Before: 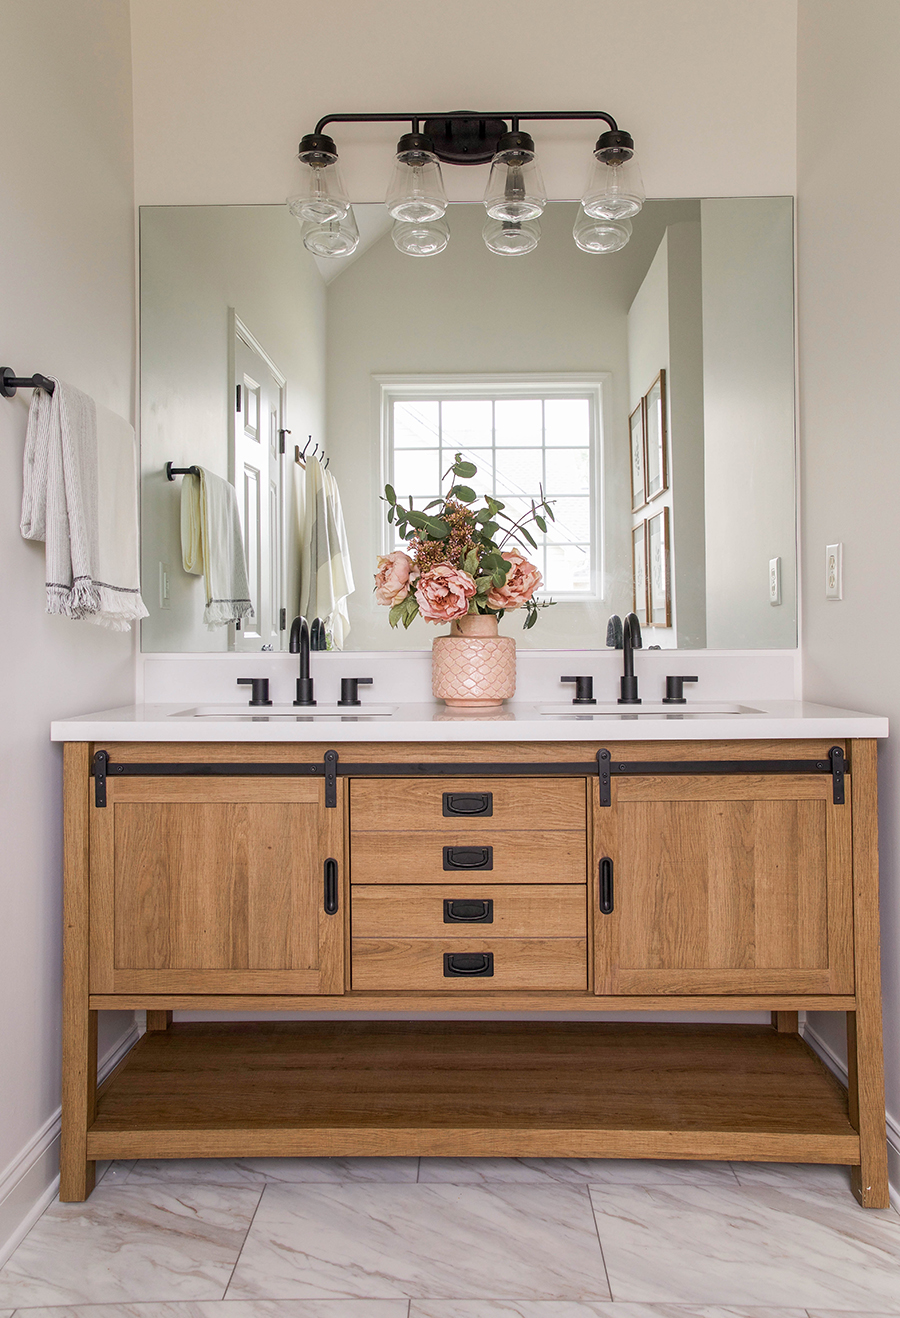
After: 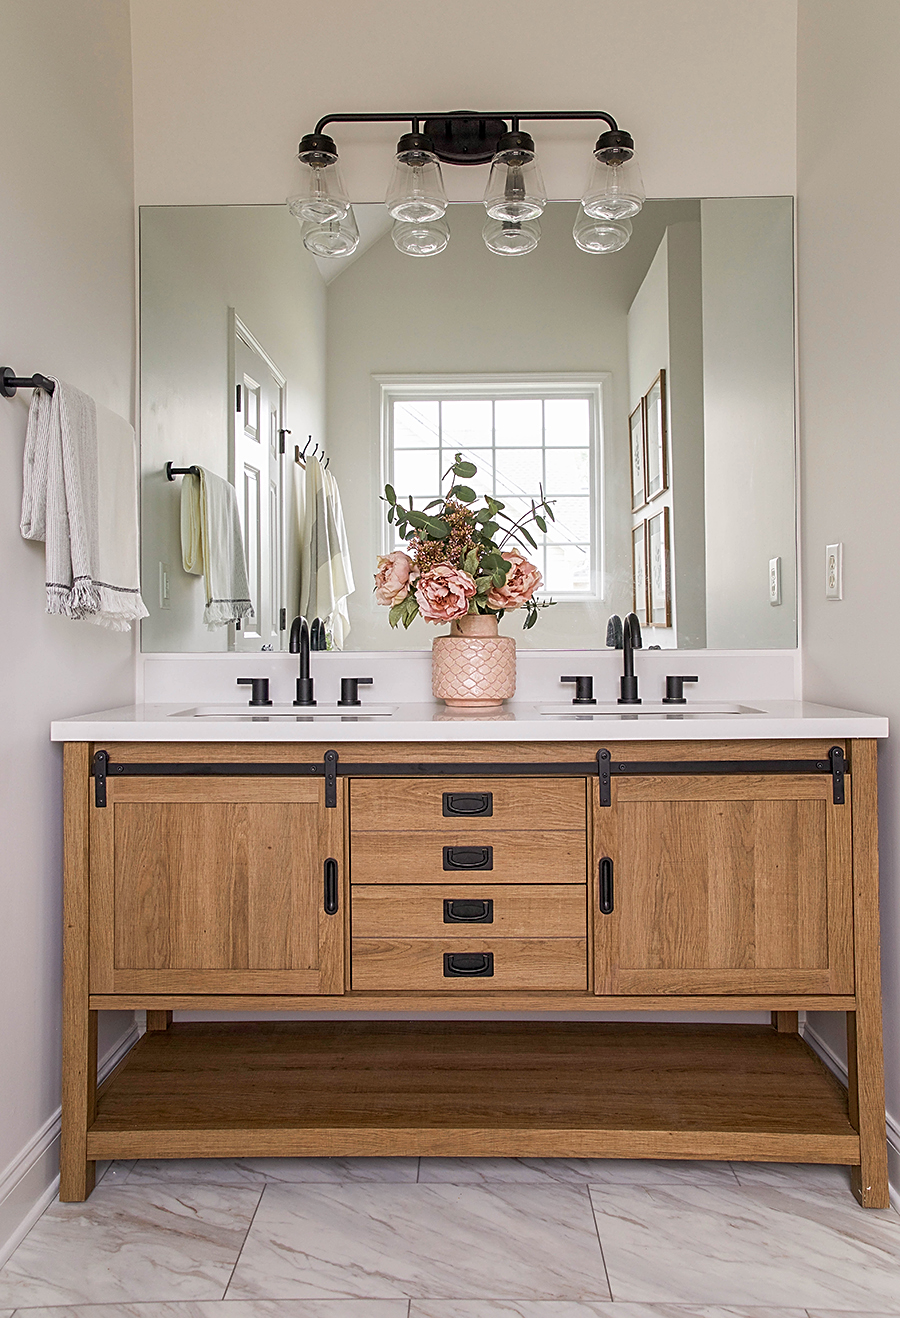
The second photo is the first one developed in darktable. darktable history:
base curve: curves: ch0 [(0, 0) (0.303, 0.277) (1, 1)]
sharpen: on, module defaults
